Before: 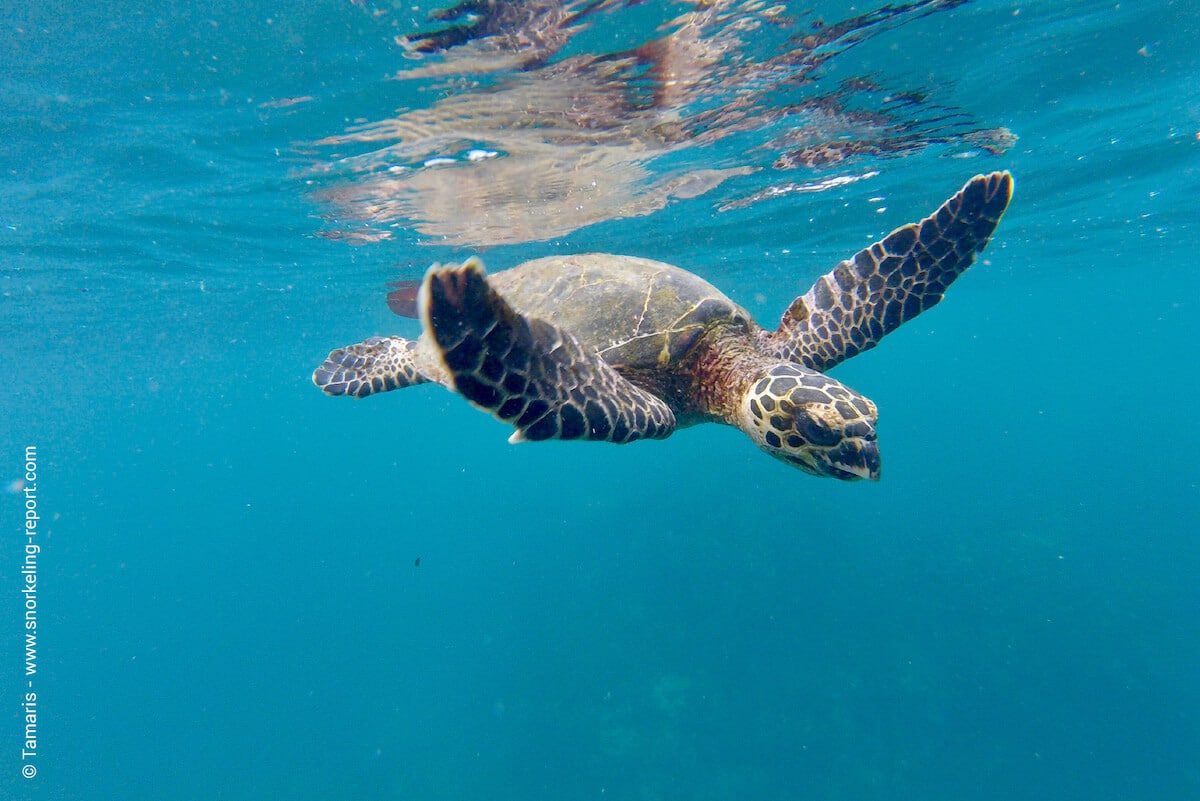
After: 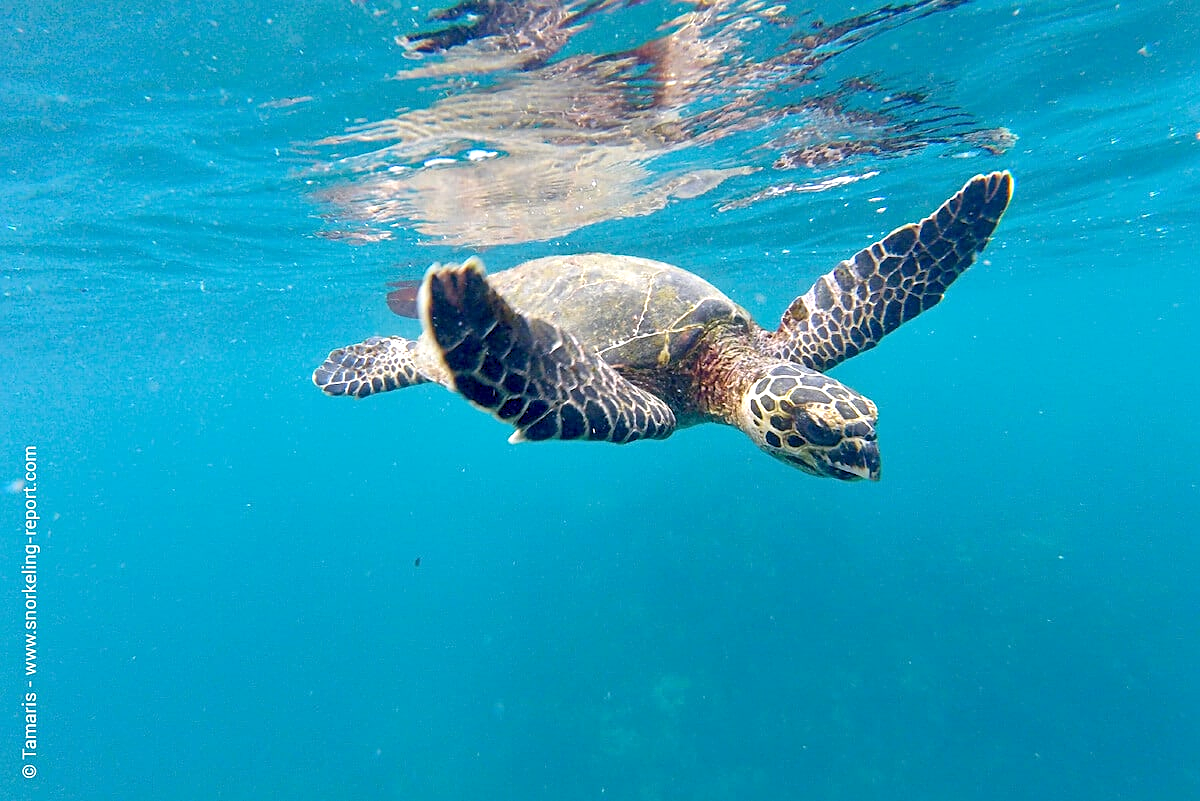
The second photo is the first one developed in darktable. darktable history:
exposure: black level correction 0.001, exposure 0.5 EV, compensate exposure bias true, compensate highlight preservation false
sharpen: on, module defaults
